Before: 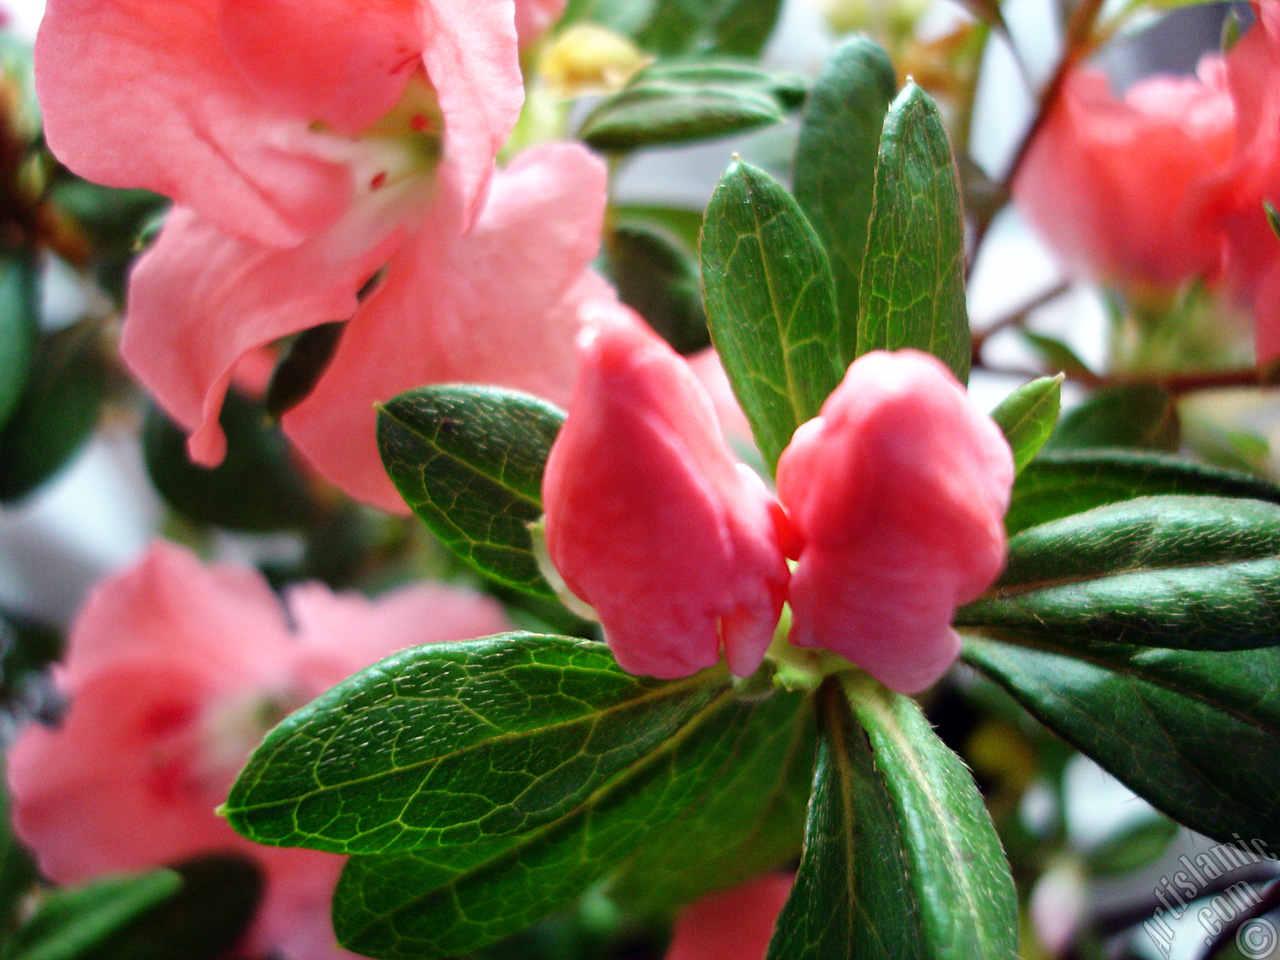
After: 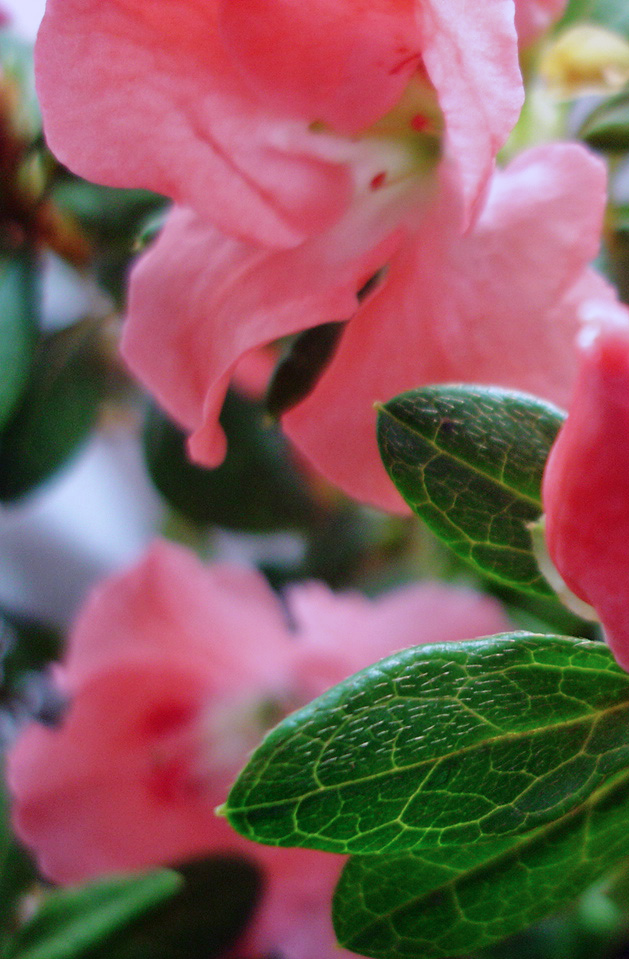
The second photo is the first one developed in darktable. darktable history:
tone equalizer: -8 EV 0.25 EV, -7 EV 0.417 EV, -6 EV 0.417 EV, -5 EV 0.25 EV, -3 EV -0.25 EV, -2 EV -0.417 EV, -1 EV -0.417 EV, +0 EV -0.25 EV, edges refinement/feathering 500, mask exposure compensation -1.57 EV, preserve details guided filter
color calibration: illuminant custom, x 0.363, y 0.385, temperature 4528.03 K
crop and rotate: left 0%, top 0%, right 50.845%
